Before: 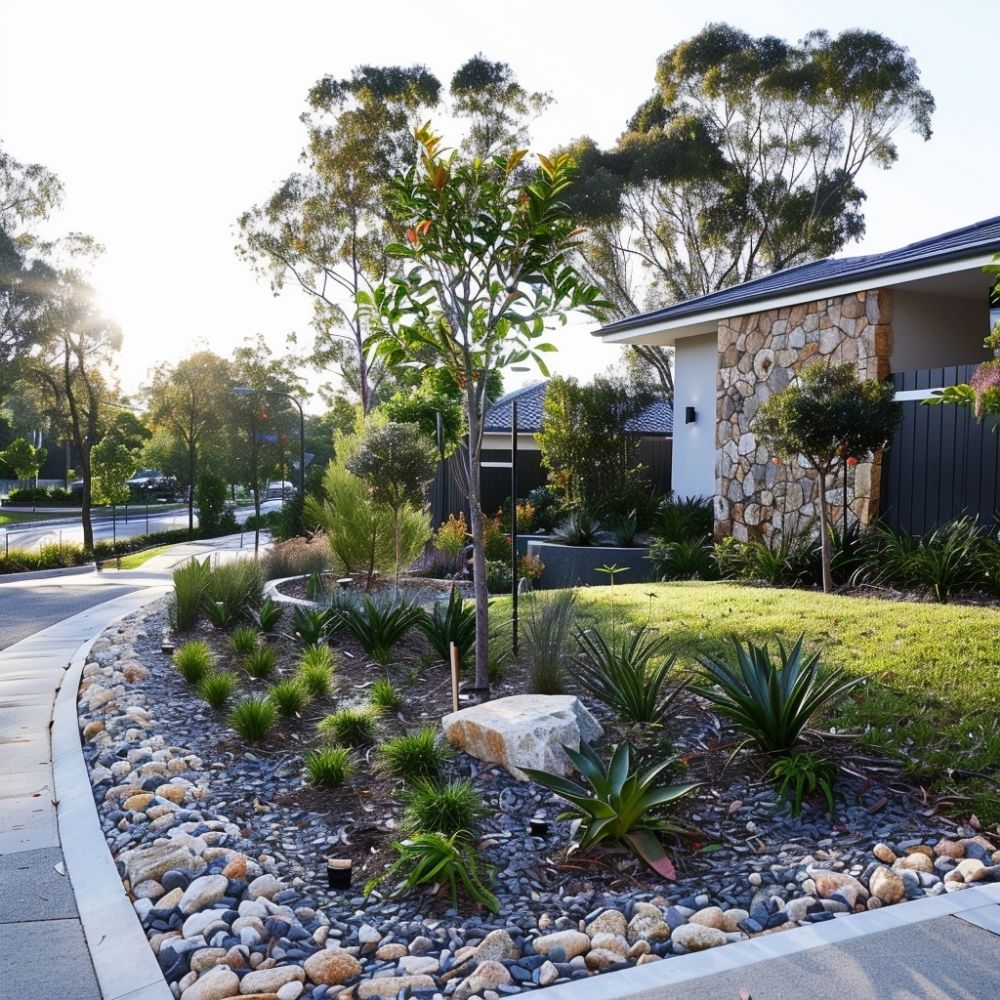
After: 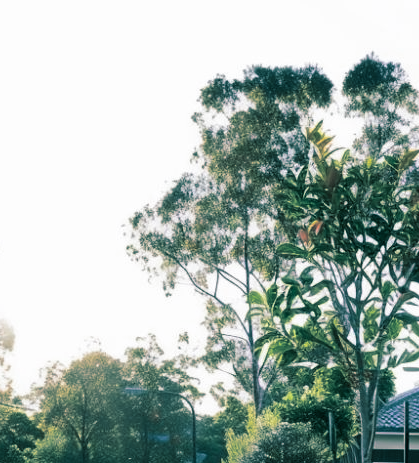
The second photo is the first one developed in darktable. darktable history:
split-toning: shadows › hue 183.6°, shadows › saturation 0.52, highlights › hue 0°, highlights › saturation 0
color balance: input saturation 99%
crop and rotate: left 10.817%, top 0.062%, right 47.194%, bottom 53.626%
contrast brightness saturation: contrast 0.03, brightness -0.04
